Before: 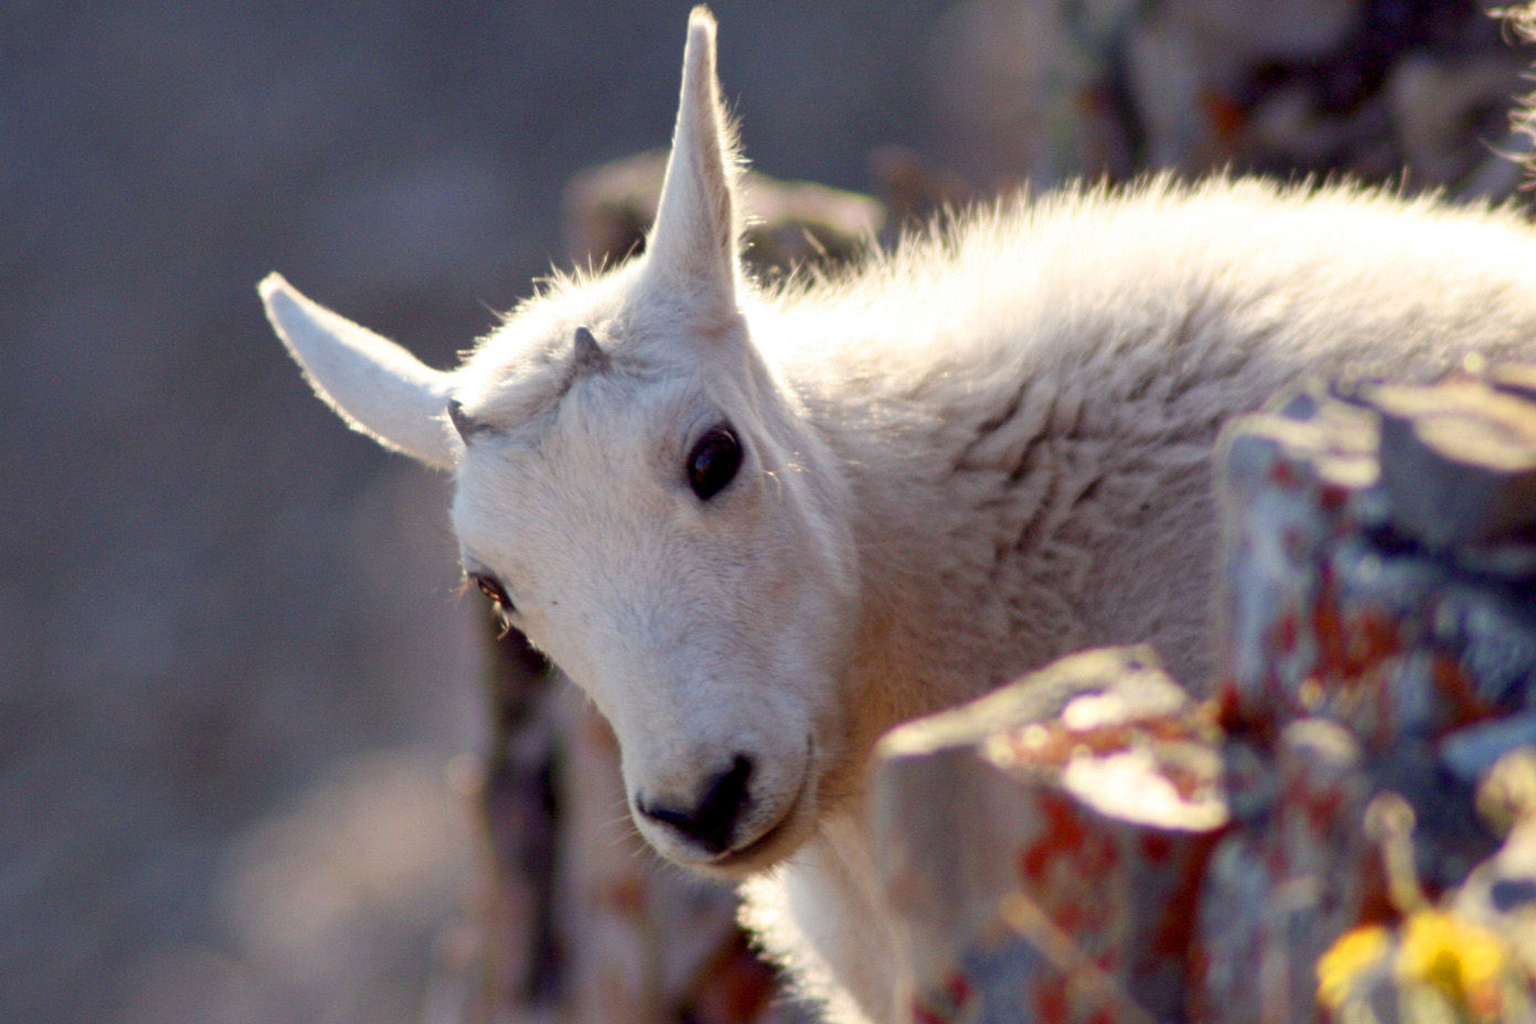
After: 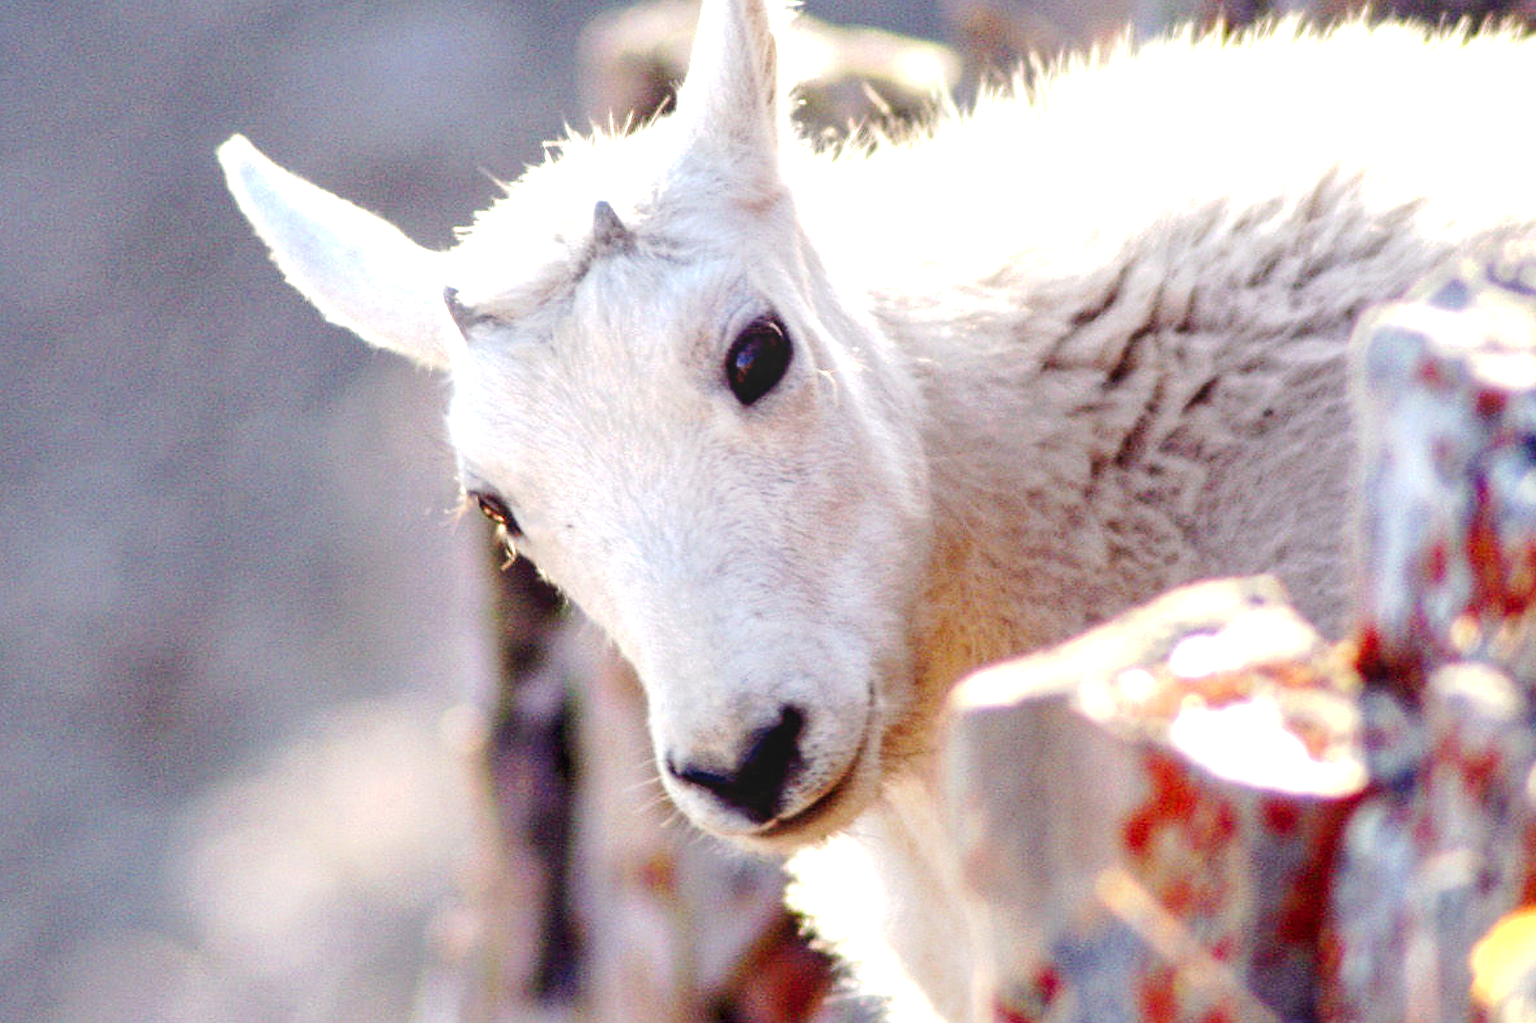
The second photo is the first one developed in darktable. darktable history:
crop and rotate: left 4.816%, top 15.481%, right 10.655%
exposure: black level correction 0, exposure 1.2 EV, compensate highlight preservation false
contrast brightness saturation: saturation -0.062
sharpen: radius 1.382, amount 1.251, threshold 0.793
local contrast: highlights 56%, shadows 52%, detail 130%, midtone range 0.452
tone equalizer: edges refinement/feathering 500, mask exposure compensation -1.57 EV, preserve details no
tone curve: curves: ch0 [(0, 0) (0.003, 0.031) (0.011, 0.041) (0.025, 0.054) (0.044, 0.06) (0.069, 0.083) (0.1, 0.108) (0.136, 0.135) (0.177, 0.179) (0.224, 0.231) (0.277, 0.294) (0.335, 0.378) (0.399, 0.463) (0.468, 0.552) (0.543, 0.627) (0.623, 0.694) (0.709, 0.776) (0.801, 0.849) (0.898, 0.905) (1, 1)], preserve colors none
